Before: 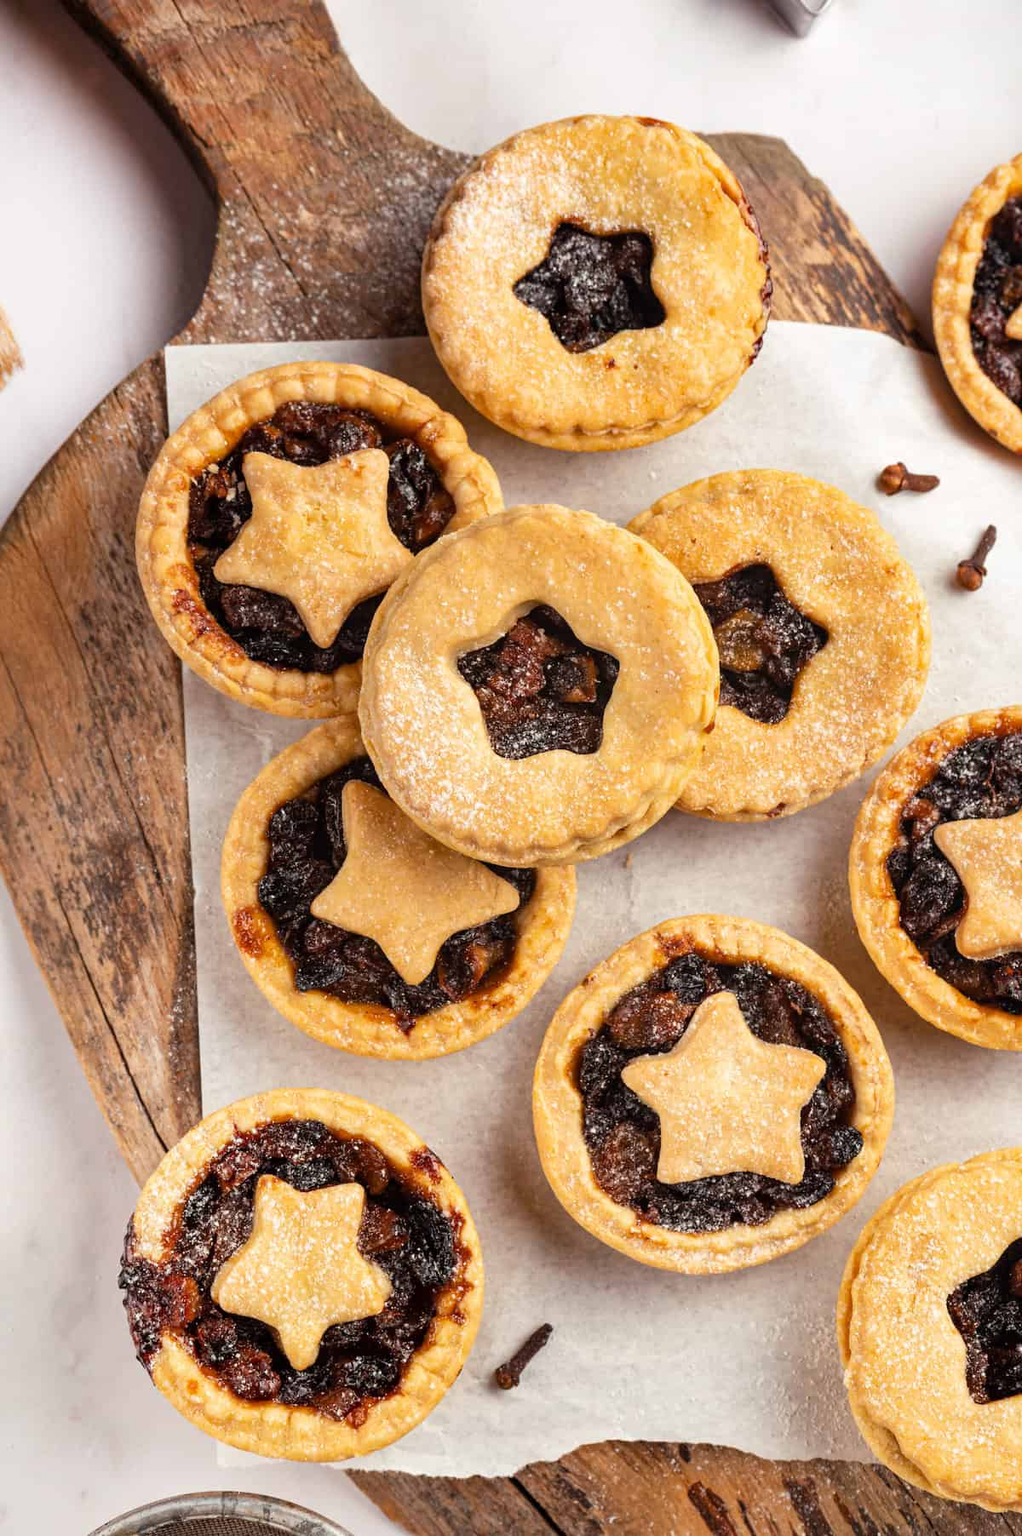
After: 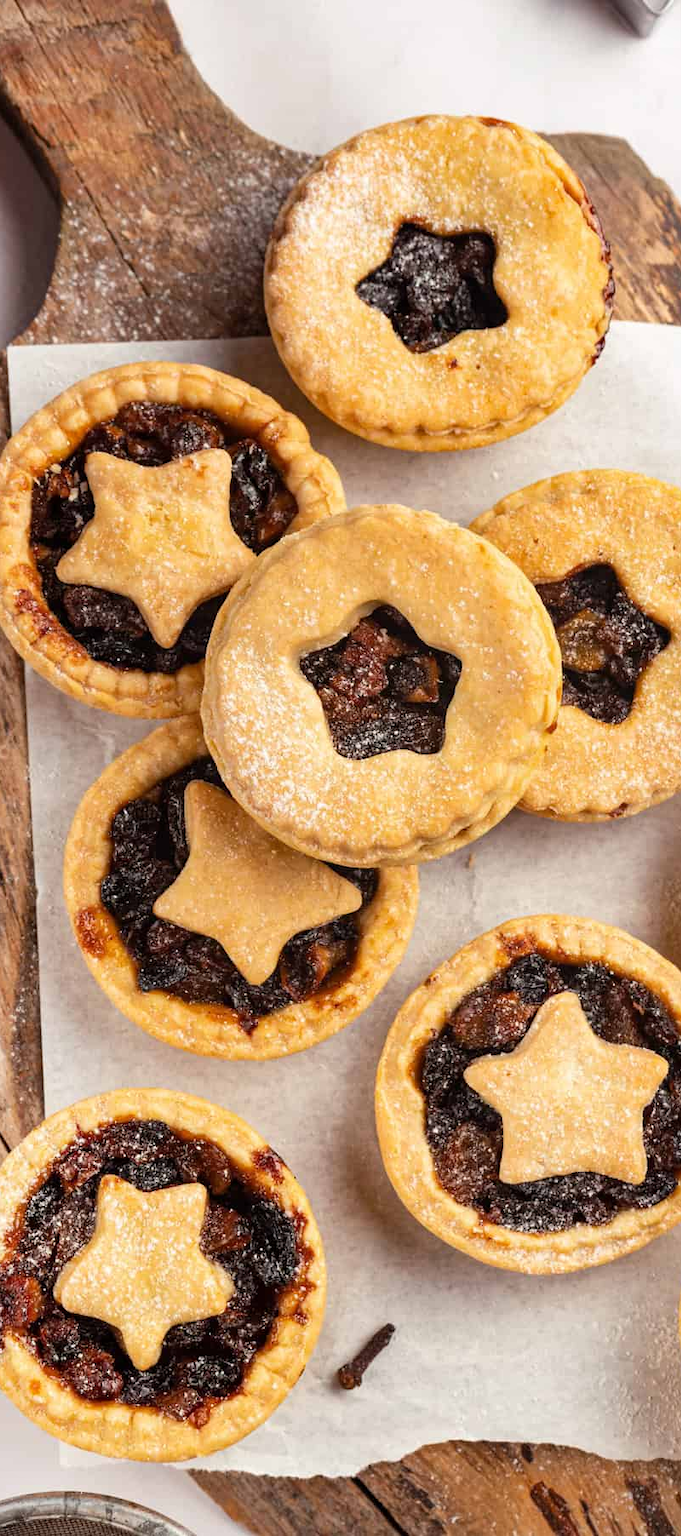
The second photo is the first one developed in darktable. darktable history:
crop and rotate: left 15.456%, right 17.872%
vignetting: fall-off start 100.62%, brightness -0.411, saturation -0.289, unbound false
